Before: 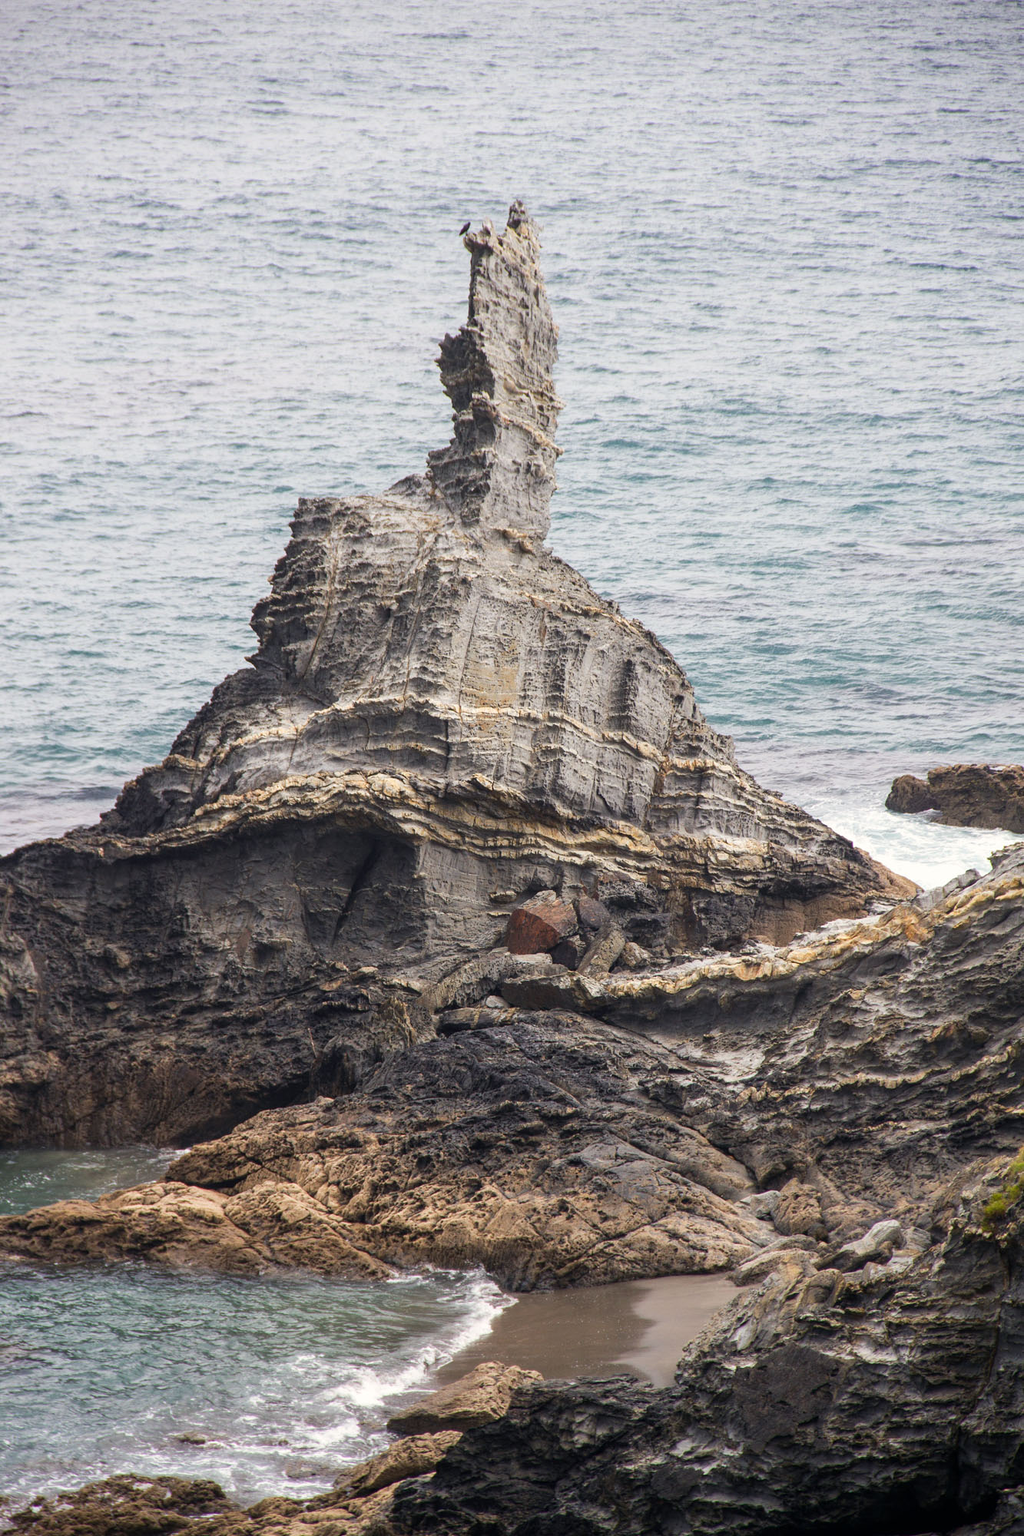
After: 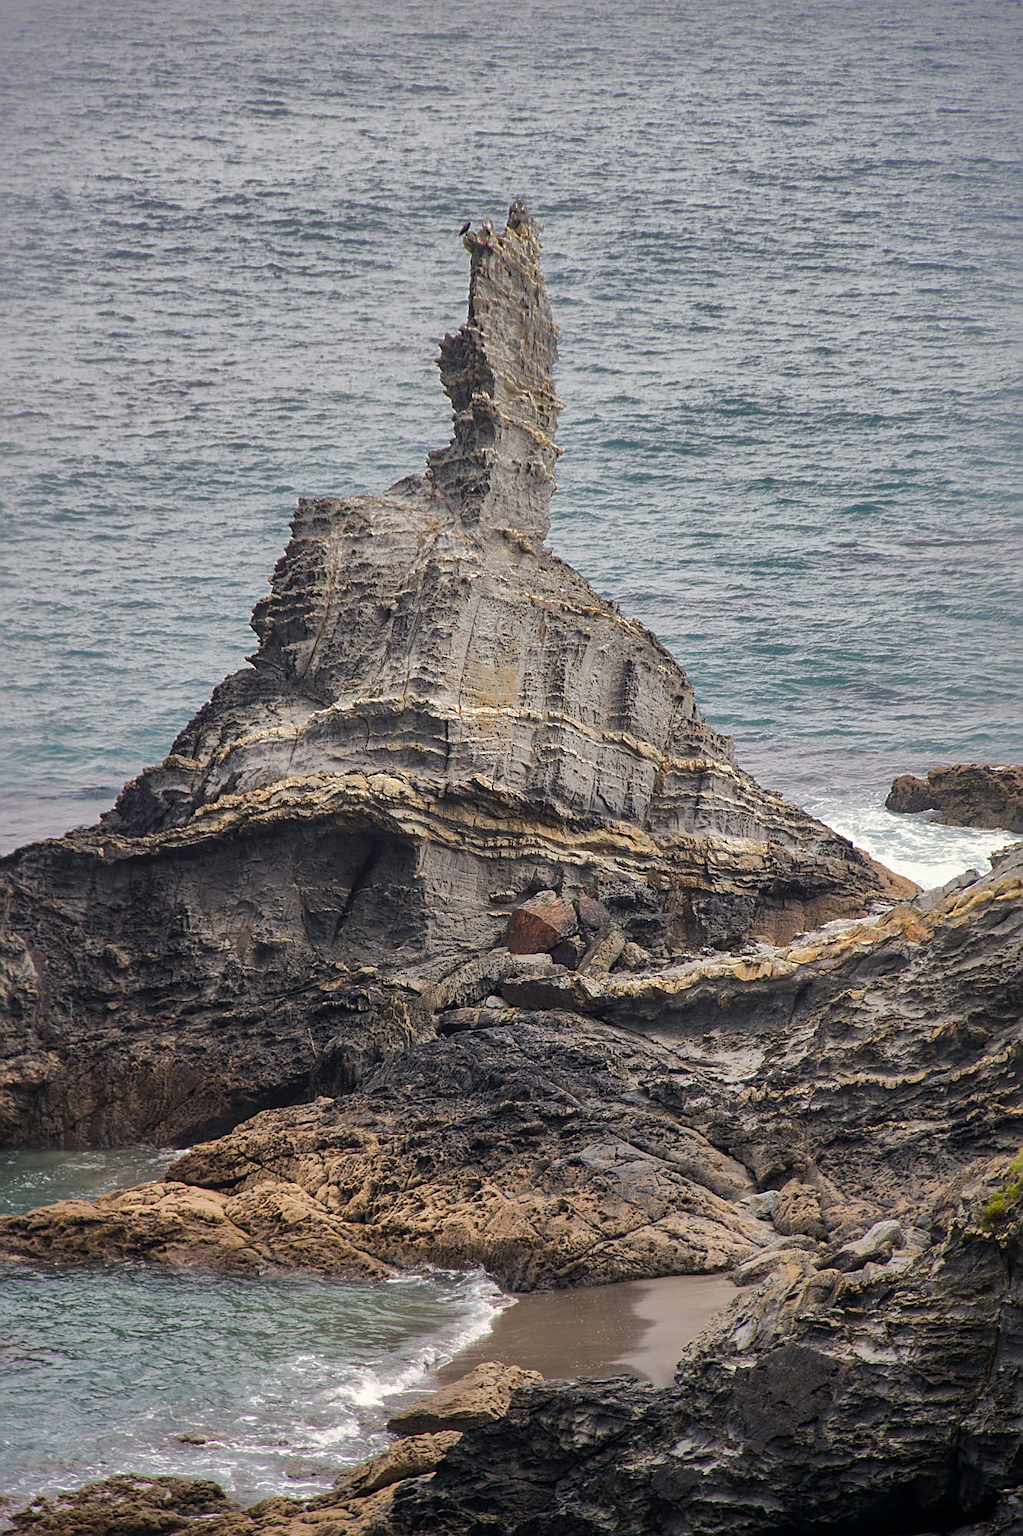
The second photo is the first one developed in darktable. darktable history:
shadows and highlights: shadows -19.91, highlights -73.15
sharpen: on, module defaults
